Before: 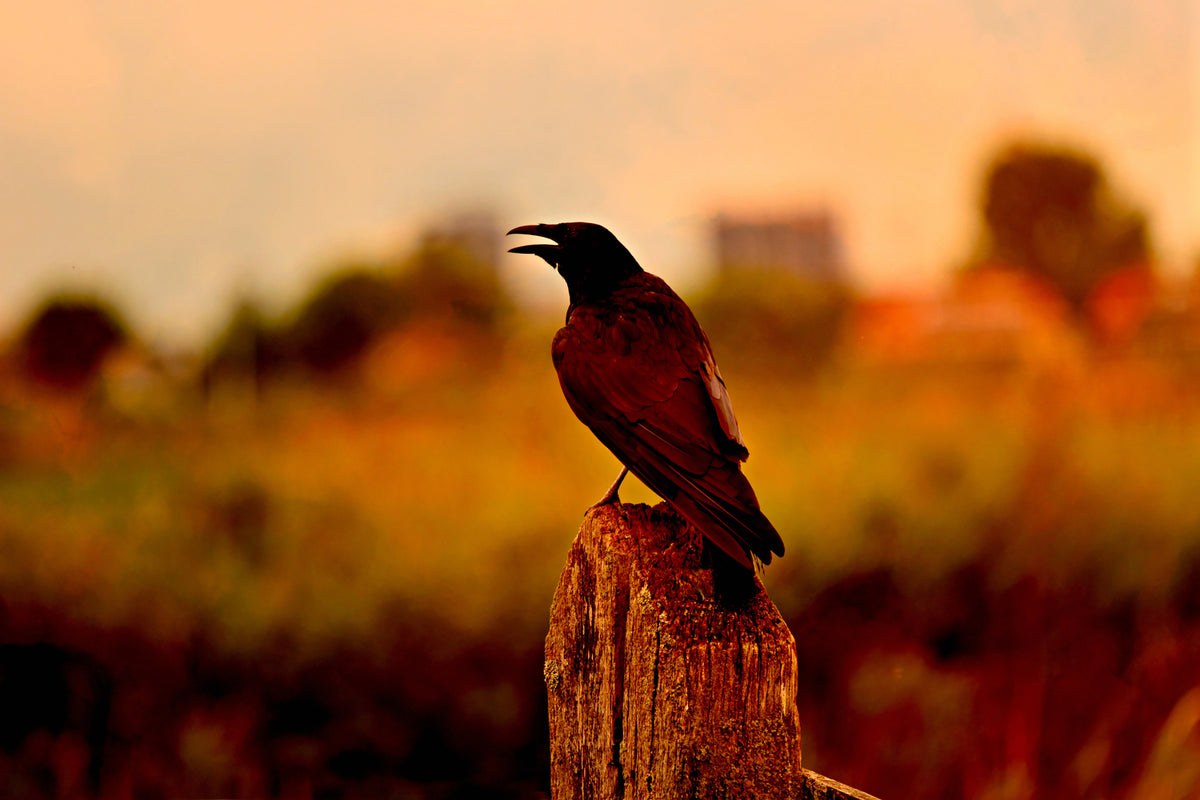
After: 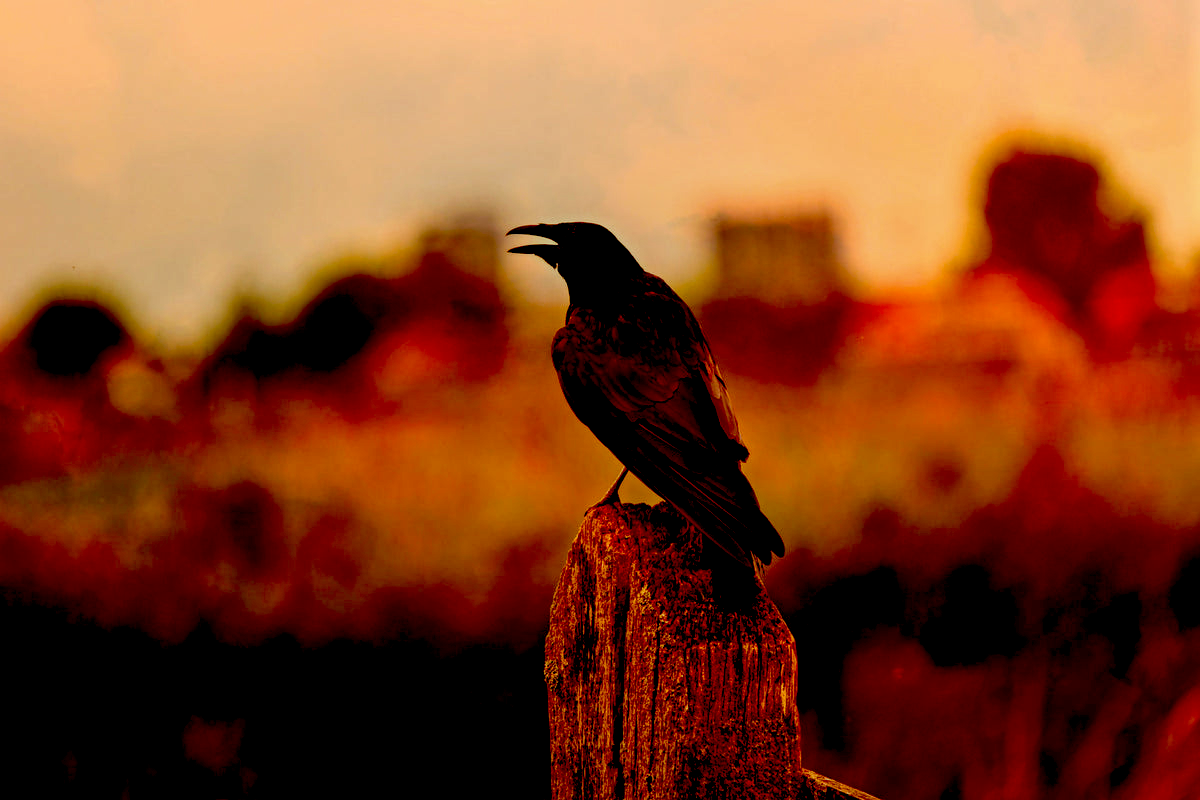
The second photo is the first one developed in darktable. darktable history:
exposure: black level correction 0.057, compensate highlight preservation false
local contrast: on, module defaults
